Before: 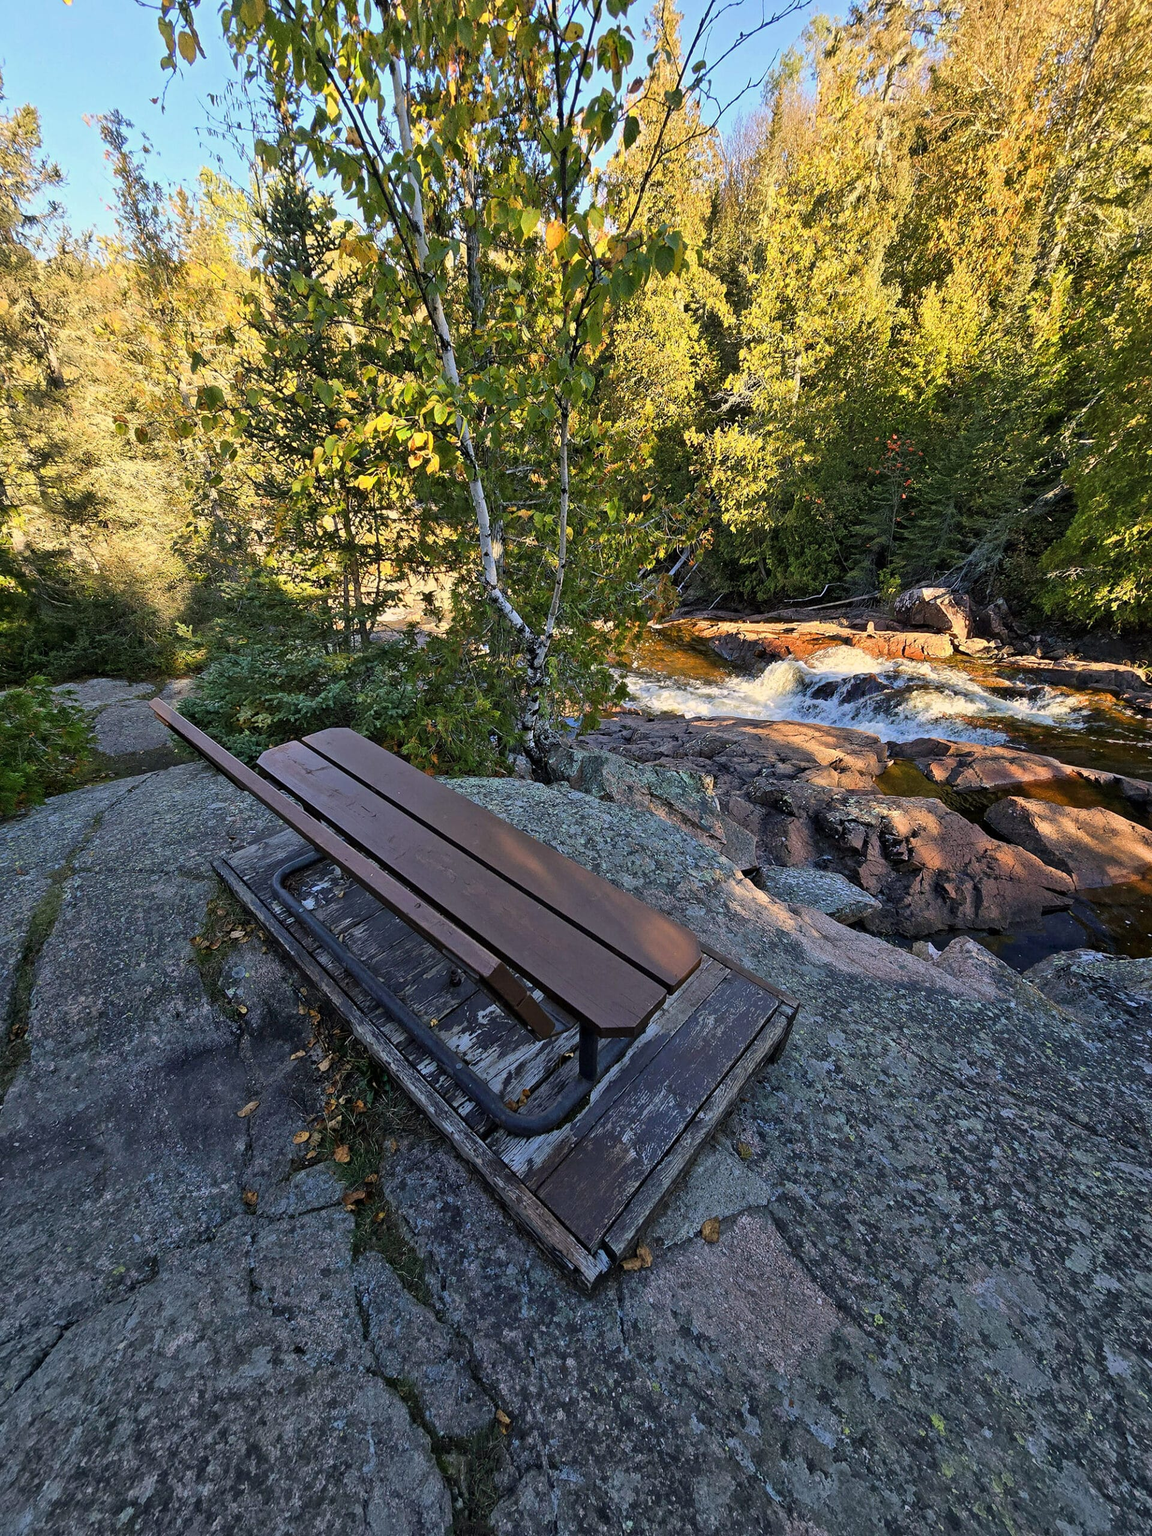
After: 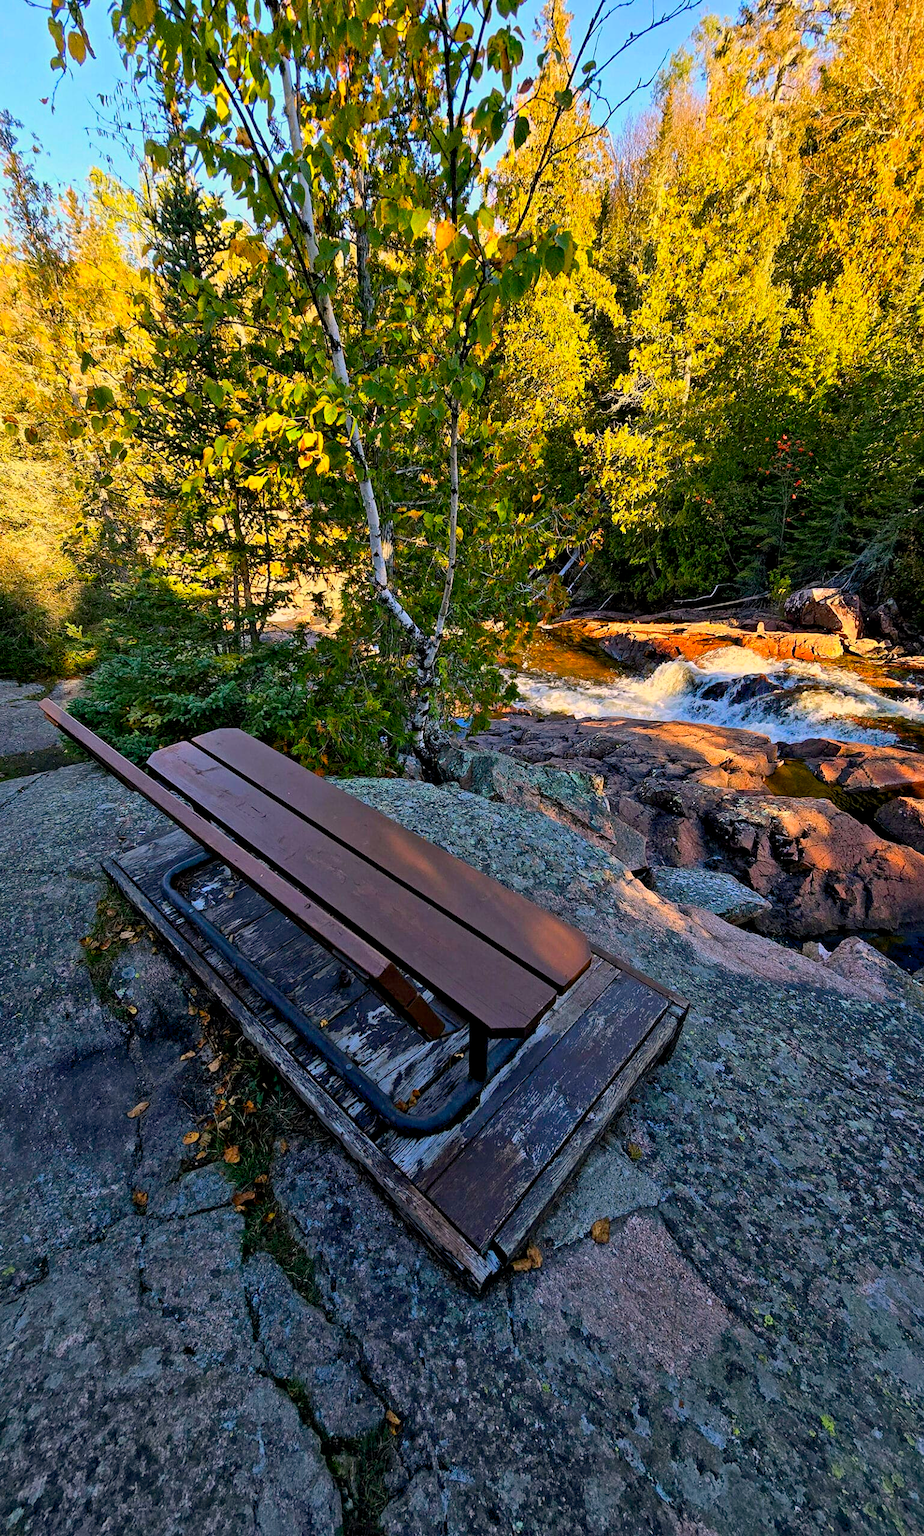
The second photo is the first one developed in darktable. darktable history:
color correction: highlights a* 3.49, highlights b* 1.76, saturation 1.16
color balance rgb: shadows lift › luminance -10.391%, shadows lift › chroma 0.819%, shadows lift › hue 112.31°, global offset › luminance -0.983%, linear chroma grading › global chroma 9.987%, perceptual saturation grading › global saturation 0.884%
crop and rotate: left 9.613%, right 10.147%
